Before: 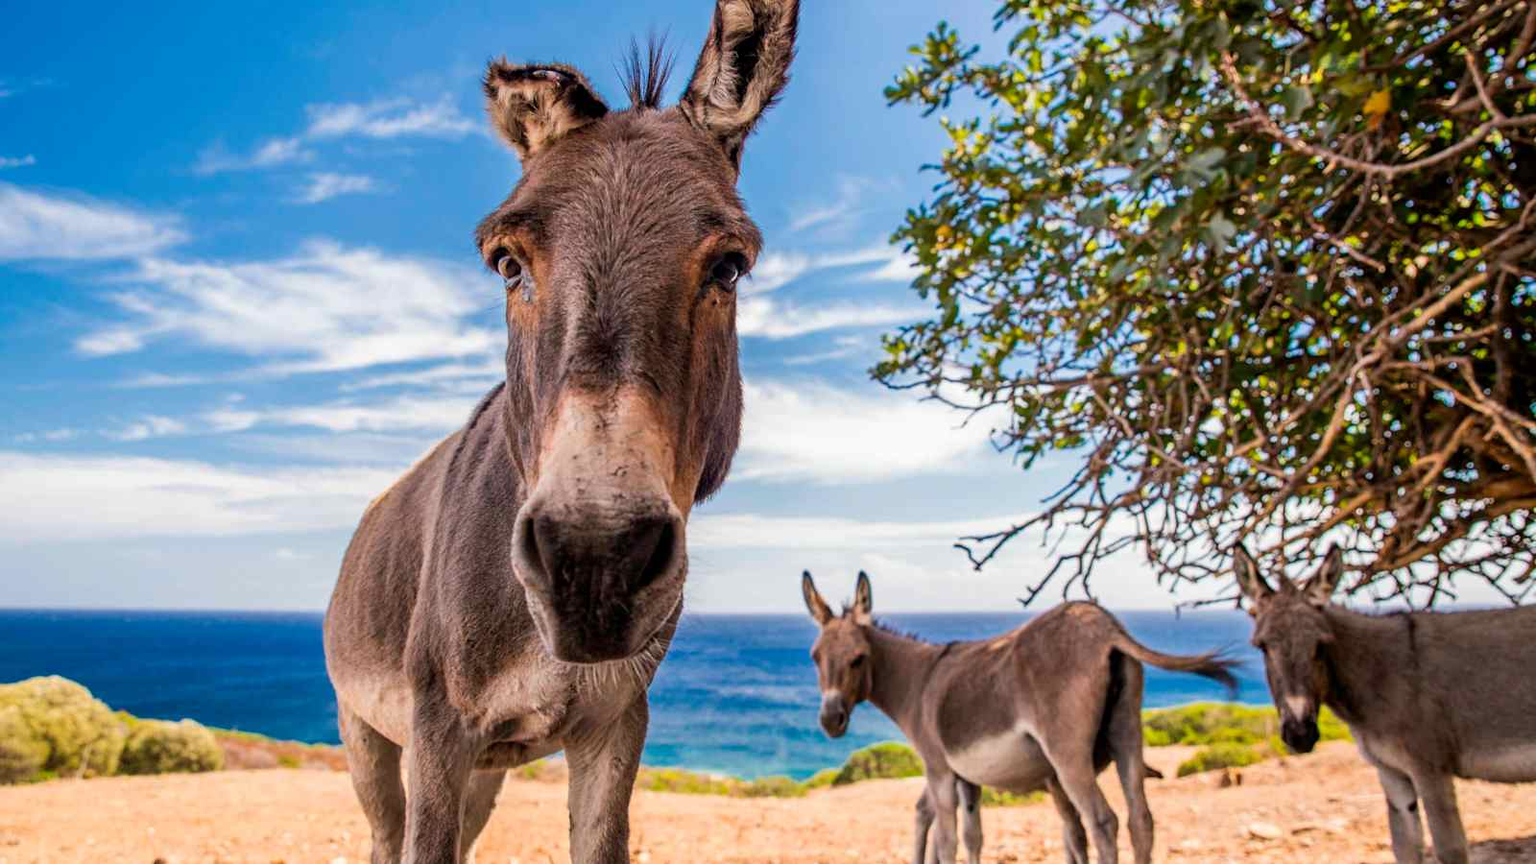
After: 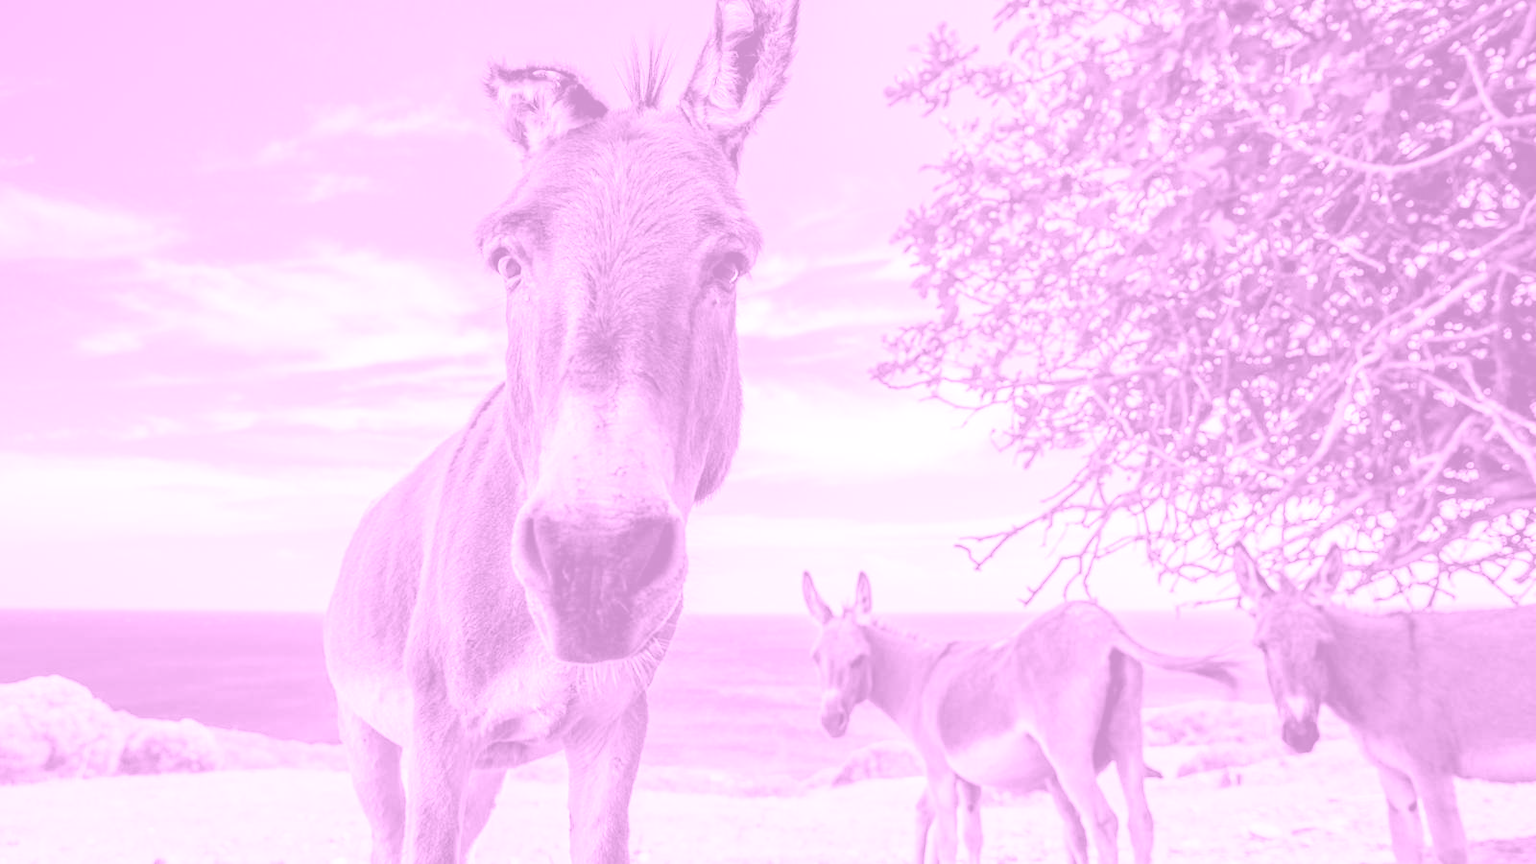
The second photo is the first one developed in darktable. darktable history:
exposure: black level correction 0, exposure 1.015 EV, compensate exposure bias true, compensate highlight preservation false
colorize: hue 331.2°, saturation 75%, source mix 30.28%, lightness 70.52%, version 1
